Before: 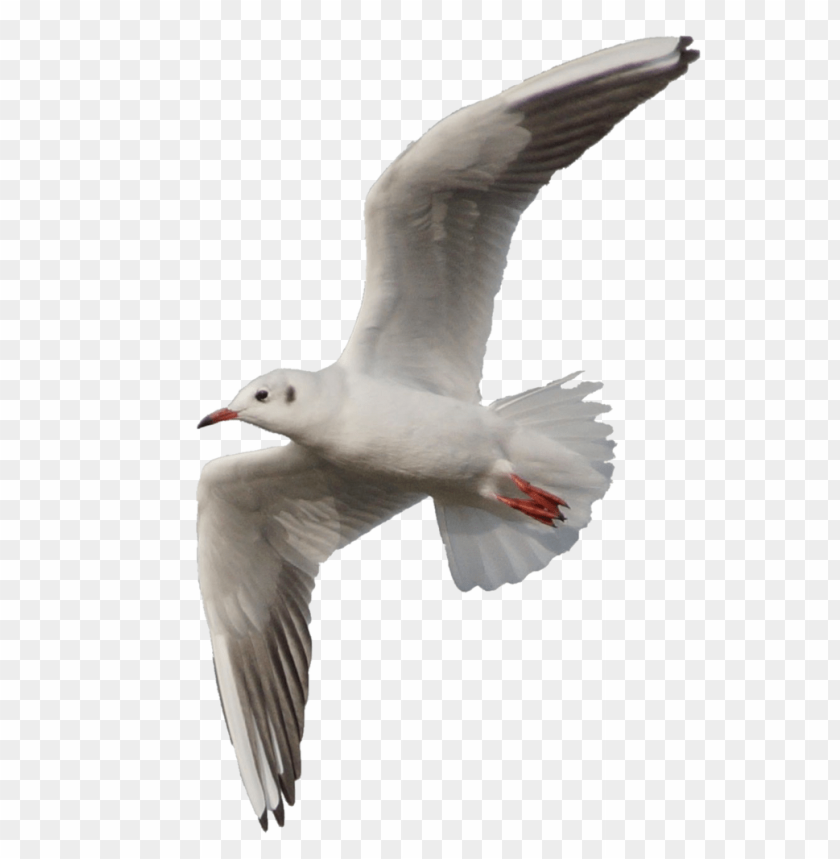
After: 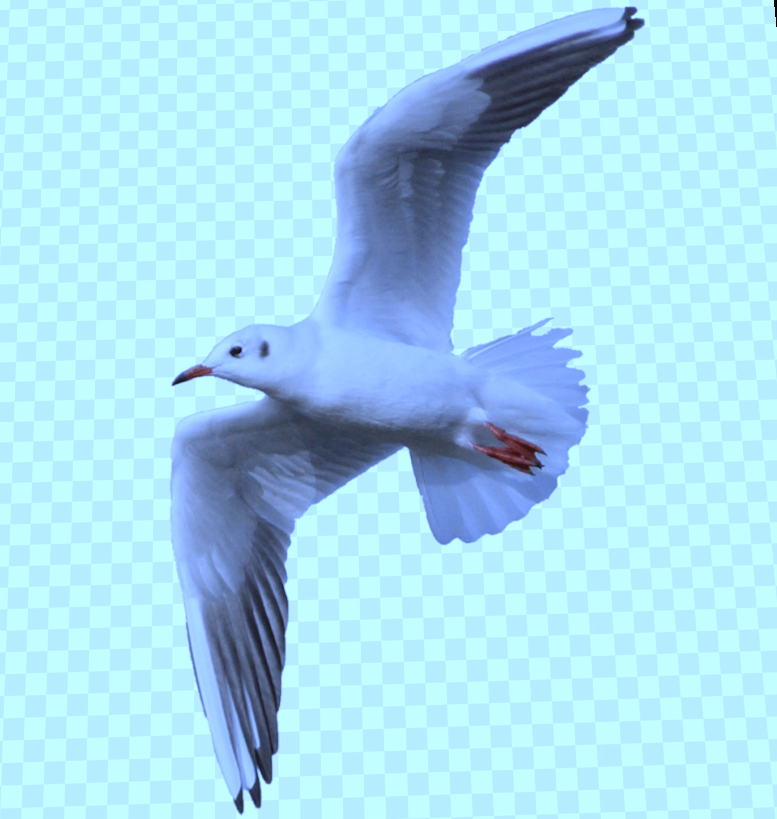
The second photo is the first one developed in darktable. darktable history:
white balance: red 0.766, blue 1.537
rotate and perspective: rotation -1.68°, lens shift (vertical) -0.146, crop left 0.049, crop right 0.912, crop top 0.032, crop bottom 0.96
